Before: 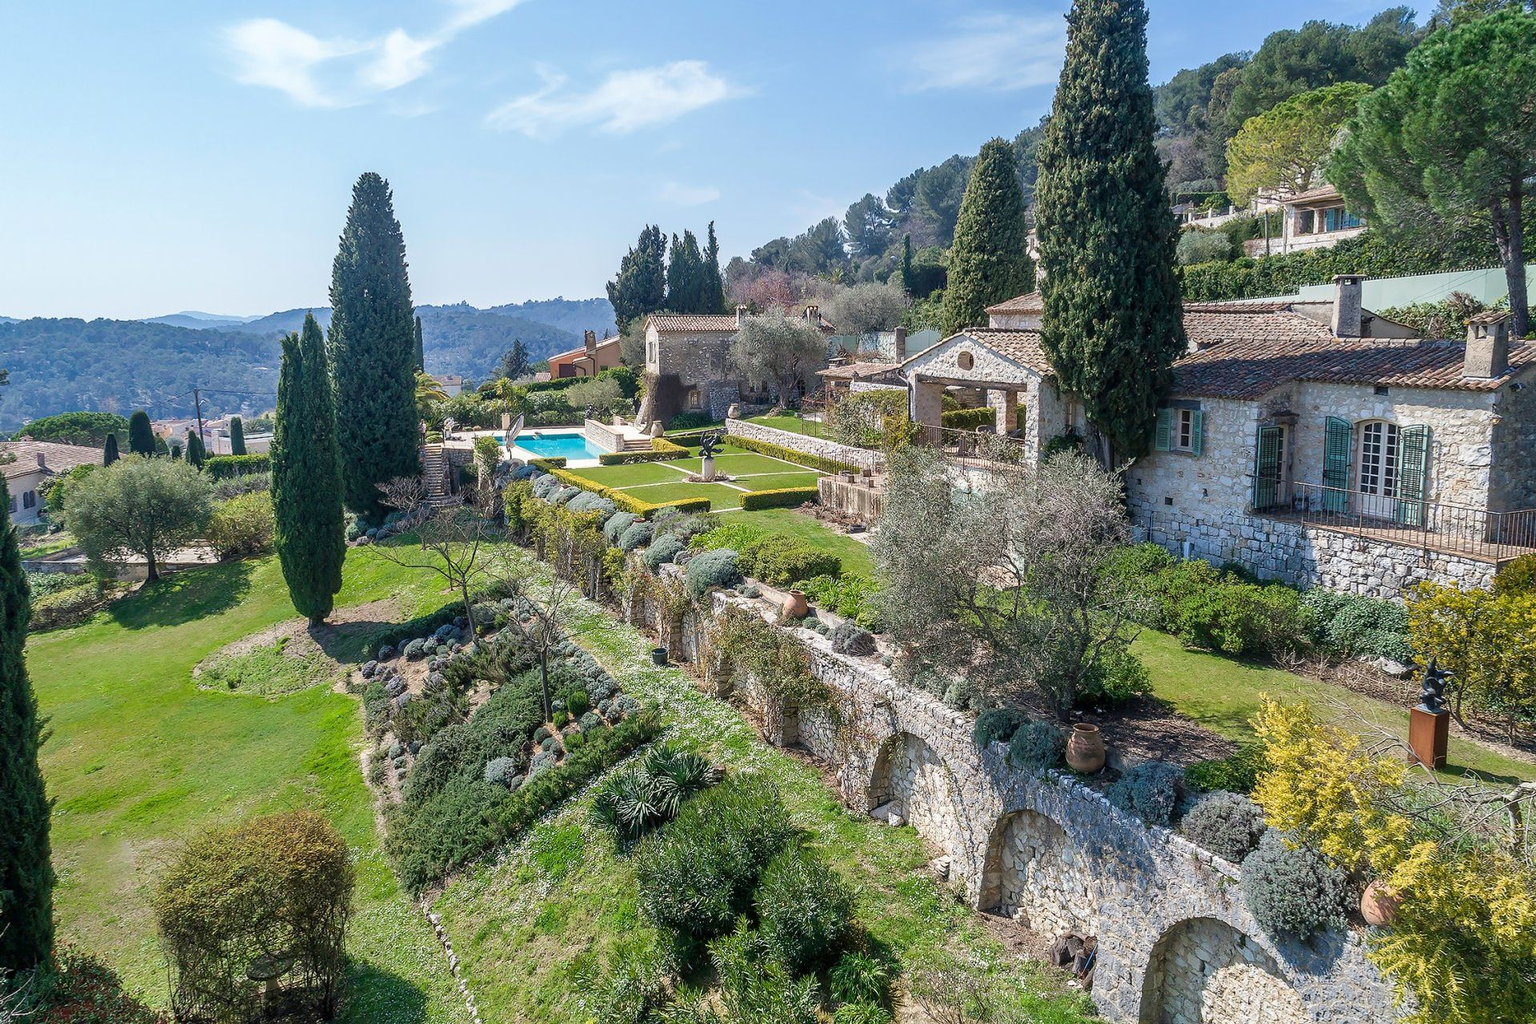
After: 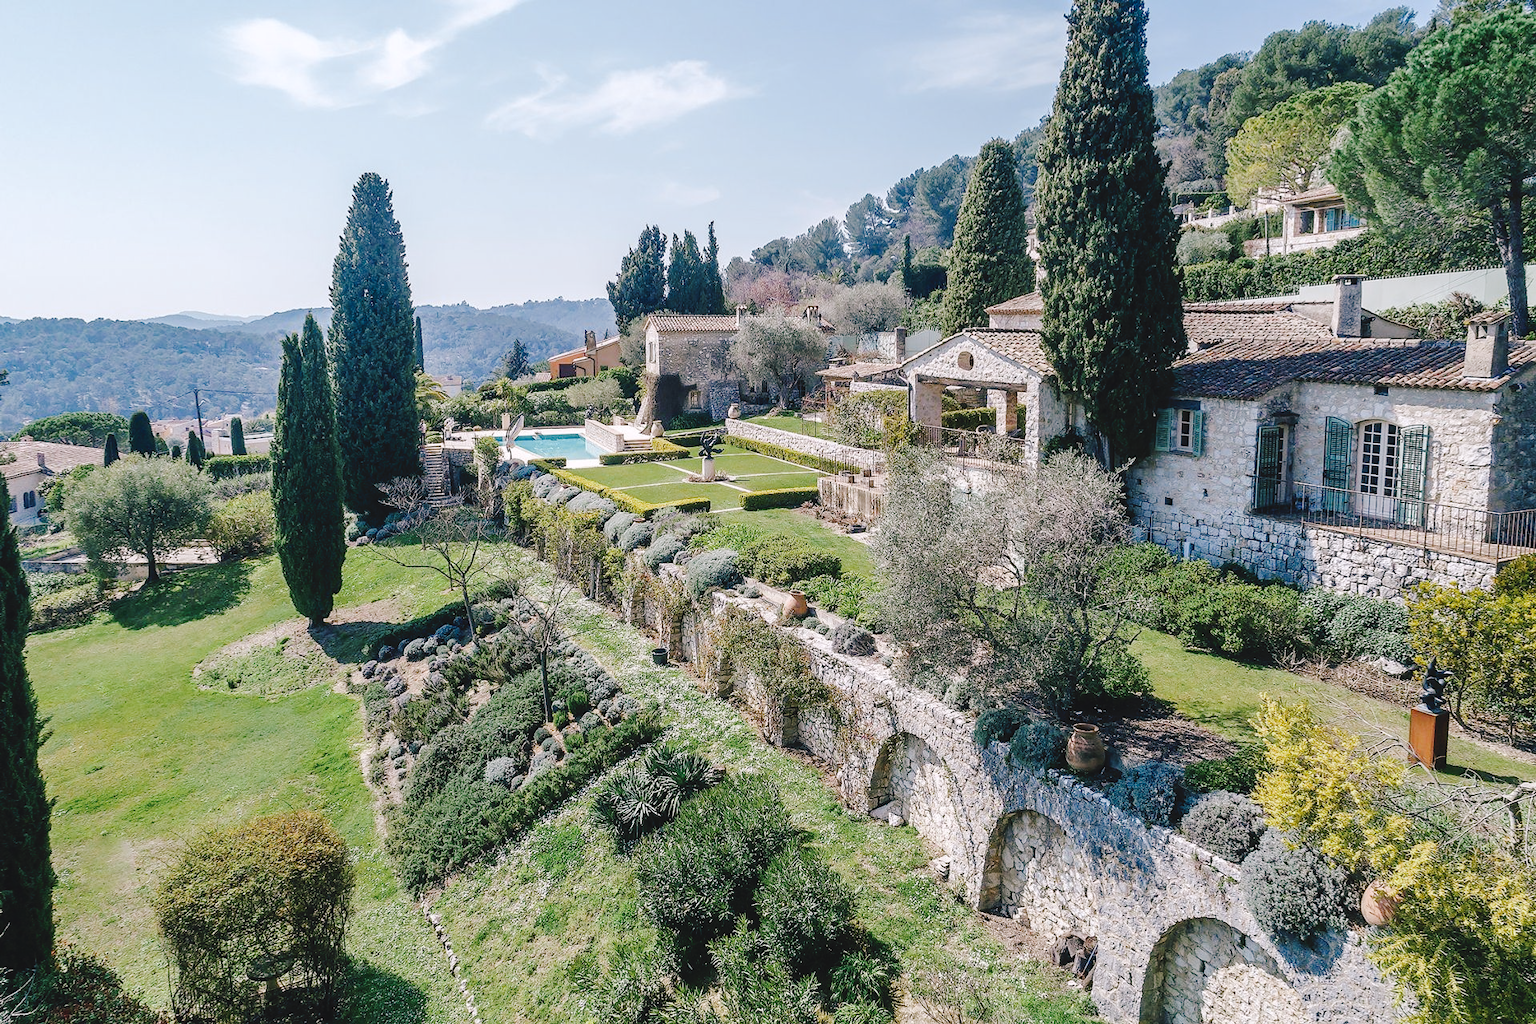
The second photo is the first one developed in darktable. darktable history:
tone curve: curves: ch0 [(0, 0) (0.003, 0.057) (0.011, 0.061) (0.025, 0.065) (0.044, 0.075) (0.069, 0.082) (0.1, 0.09) (0.136, 0.102) (0.177, 0.145) (0.224, 0.195) (0.277, 0.27) (0.335, 0.374) (0.399, 0.486) (0.468, 0.578) (0.543, 0.652) (0.623, 0.717) (0.709, 0.778) (0.801, 0.837) (0.898, 0.909) (1, 1)], preserve colors none
color look up table: target L [93.74, 92.75, 90.62, 87.77, 84, 79.69, 69.67, 71.98, 53.63, 56.52, 52.36, 43.55, 33.72, 200.71, 88.24, 82.08, 69.01, 60.86, 60.13, 58.89, 51.44, 42.27, 40.37, 33.59, 24.44, 16.08, 7.88, 78.47, 81.72, 74.52, 69.27, 54.48, 55.32, 51.41, 49.94, 45.18, 40.35, 35.94, 36.26, 29.62, 31.71, 20.98, 12.19, 12.09, 91.01, 86.02, 60.31, 50.23, 26.51], target a [-14.29, -18.88, -11.09, -23.77, -36.47, -4.948, -12.56, -28.37, -41.89, -26.14, -5.035, -28.04, -18.59, 0, 7.188, 4.096, 7.793, 38.04, 39.28, 58.14, 68.15, 26.35, -0.981, 39.19, 27.22, 0.986, 23.65, 10.46, 30.39, 21.04, 51.69, 17.66, 61.25, 69.36, 2.59, 41.37, 8.415, -0.75, 40.87, 36.64, 23.85, -4.035, 25.53, 28.74, -21.37, -10.54, -12.5, -20.16, -12.52], target b [27.98, 45.17, 8.061, 9.628, 26.96, 1.153, 48.04, 15.49, 26.44, 4.156, 21.31, 22.22, 16.2, -0.001, 15.34, 73.62, 40.64, 33.12, 56.38, 25.81, 51.62, 21.46, 33.37, 11.81, 34.24, 19.74, -0.36, -5.149, -17.56, -27.54, -35.35, -28.6, -19.43, 12.78, 0.466, 2.492, -59.54, -17.63, -55.03, -12.97, -73.78, -2.835, -23.66, -40.16, -8.017, -15.48, -46.06, -17.85, -3.71], num patches 49
